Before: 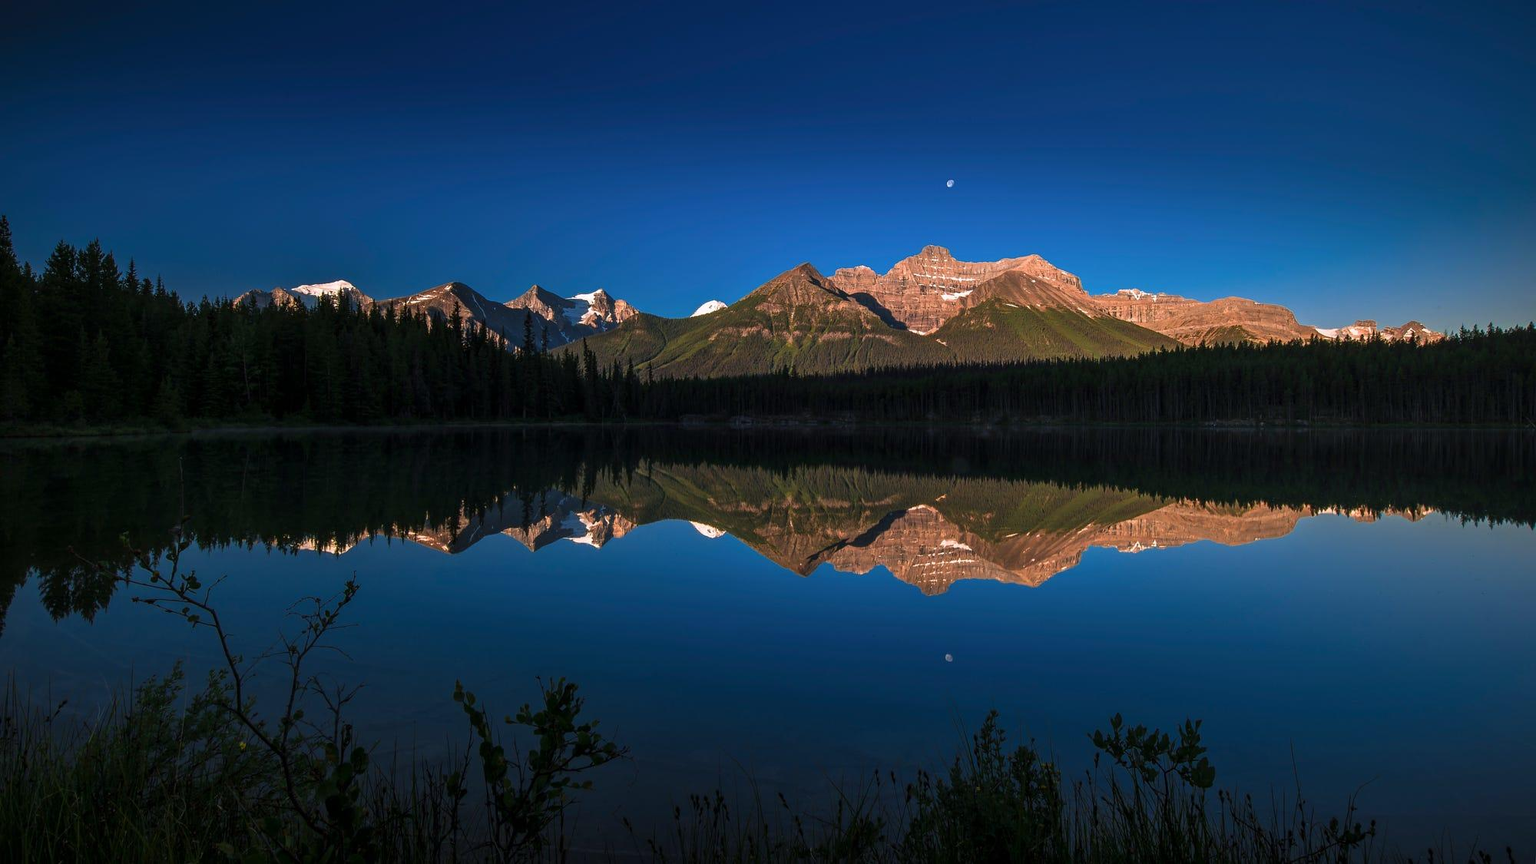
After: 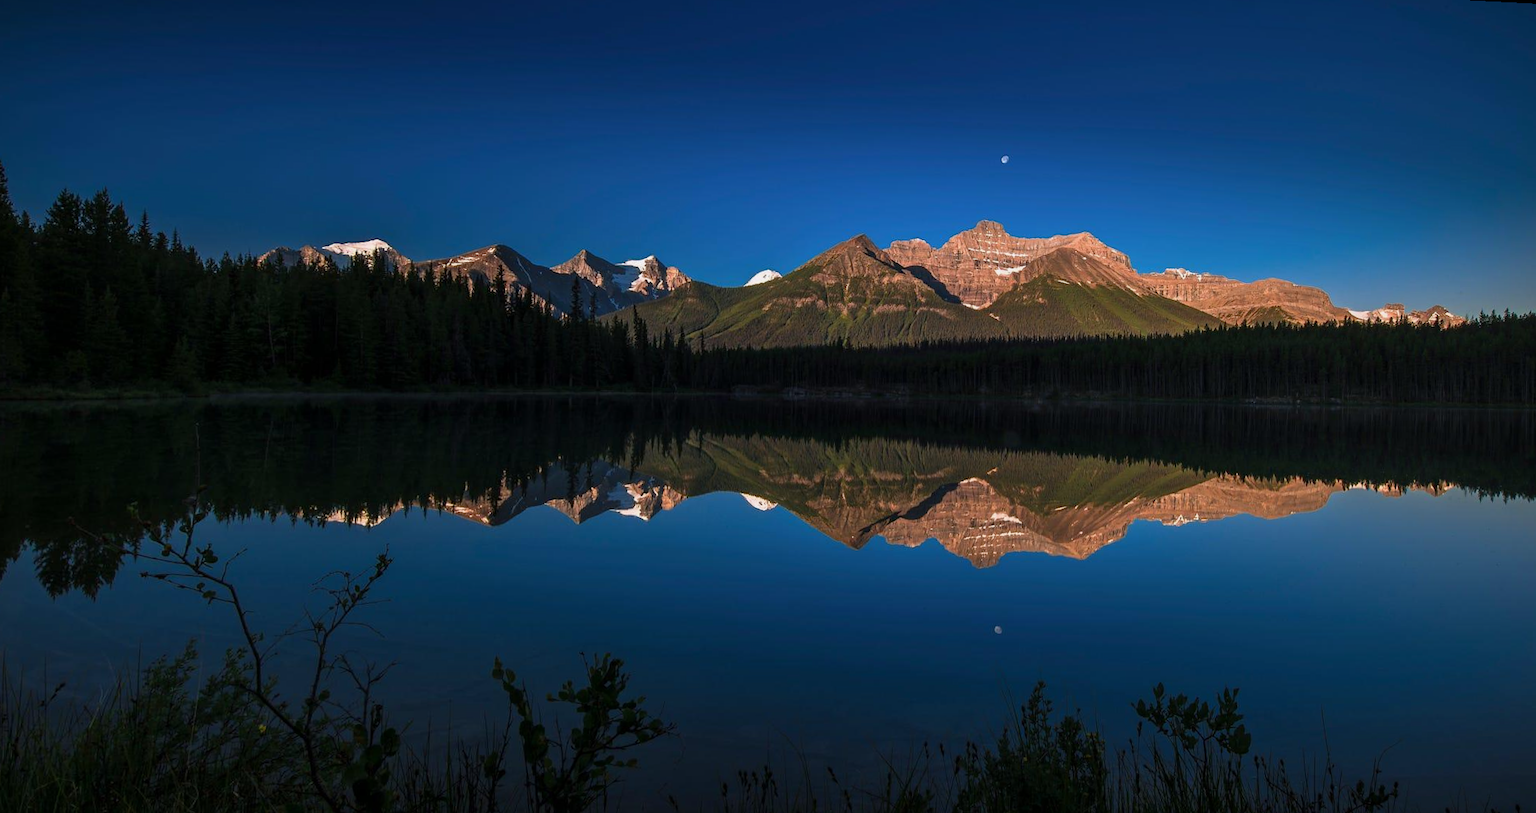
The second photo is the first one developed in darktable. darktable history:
exposure: exposure -0.153 EV, compensate highlight preservation false
rotate and perspective: rotation 0.679°, lens shift (horizontal) 0.136, crop left 0.009, crop right 0.991, crop top 0.078, crop bottom 0.95
